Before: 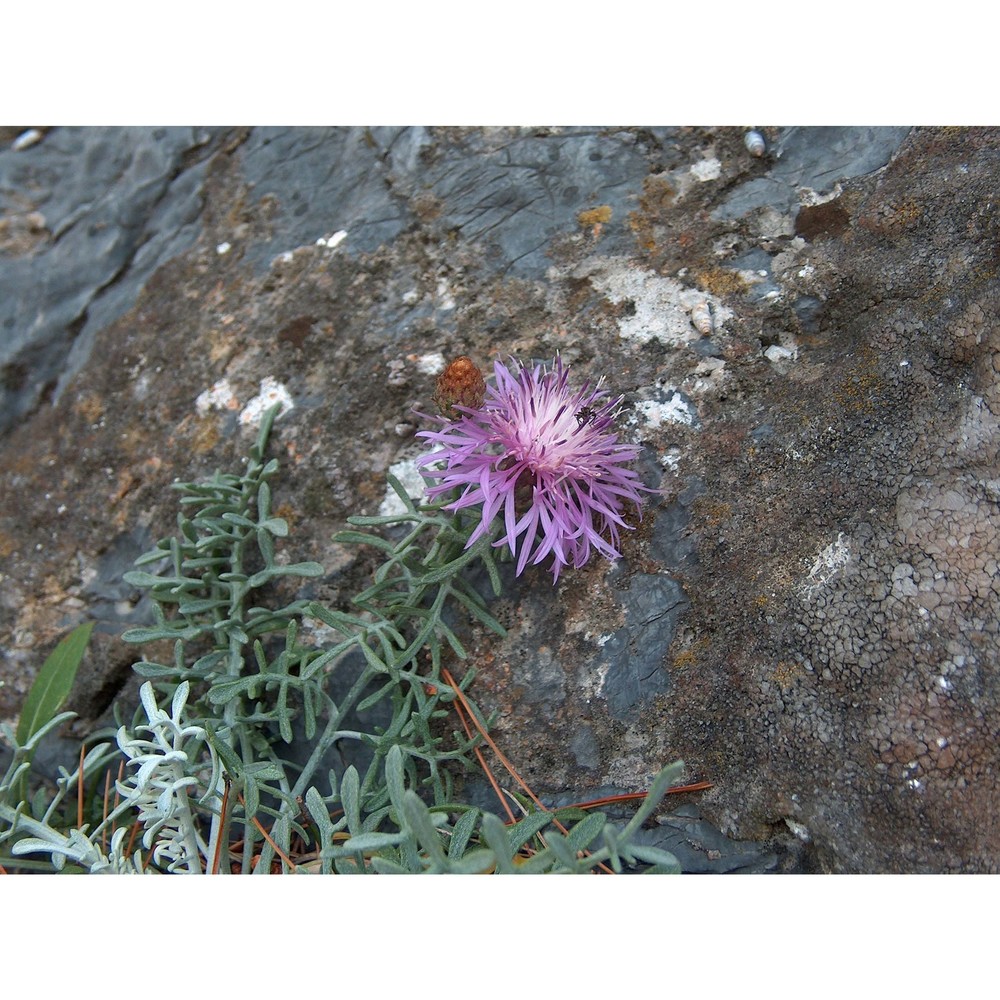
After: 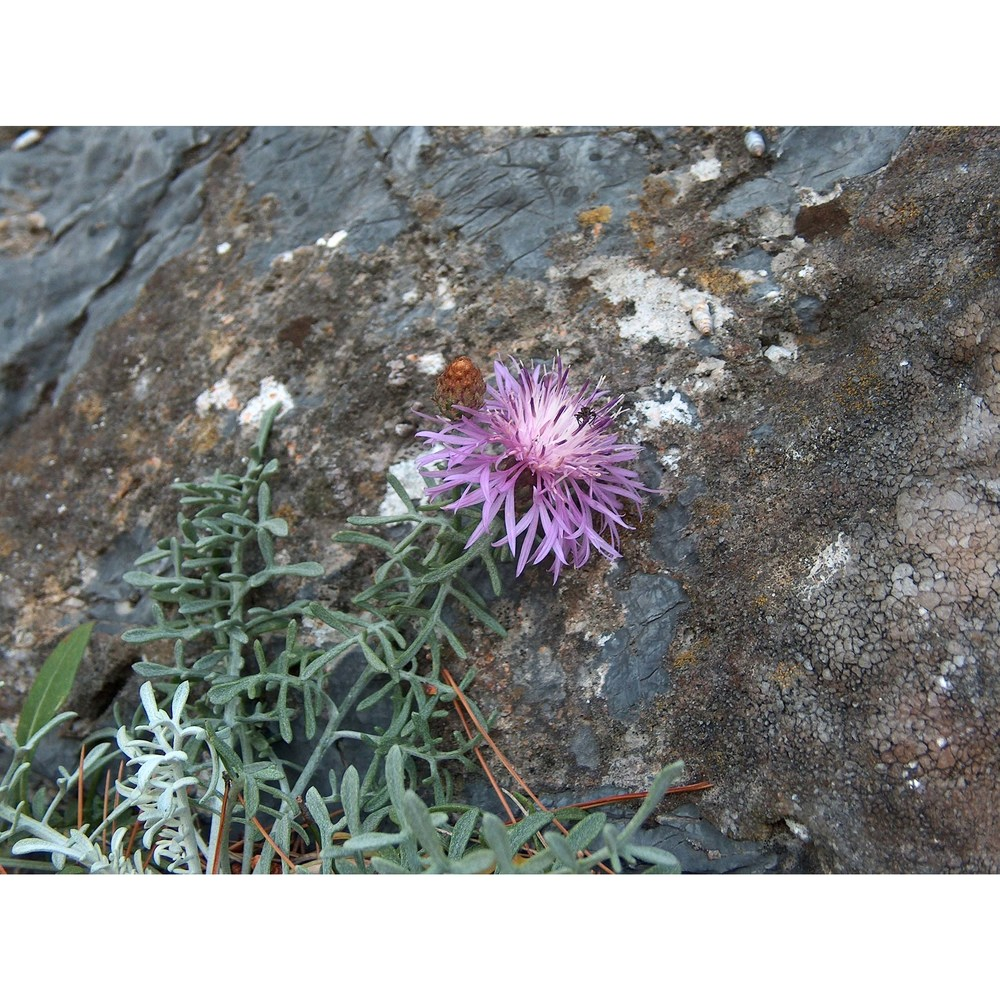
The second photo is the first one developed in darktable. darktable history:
contrast brightness saturation: contrast 0.149, brightness 0.054
